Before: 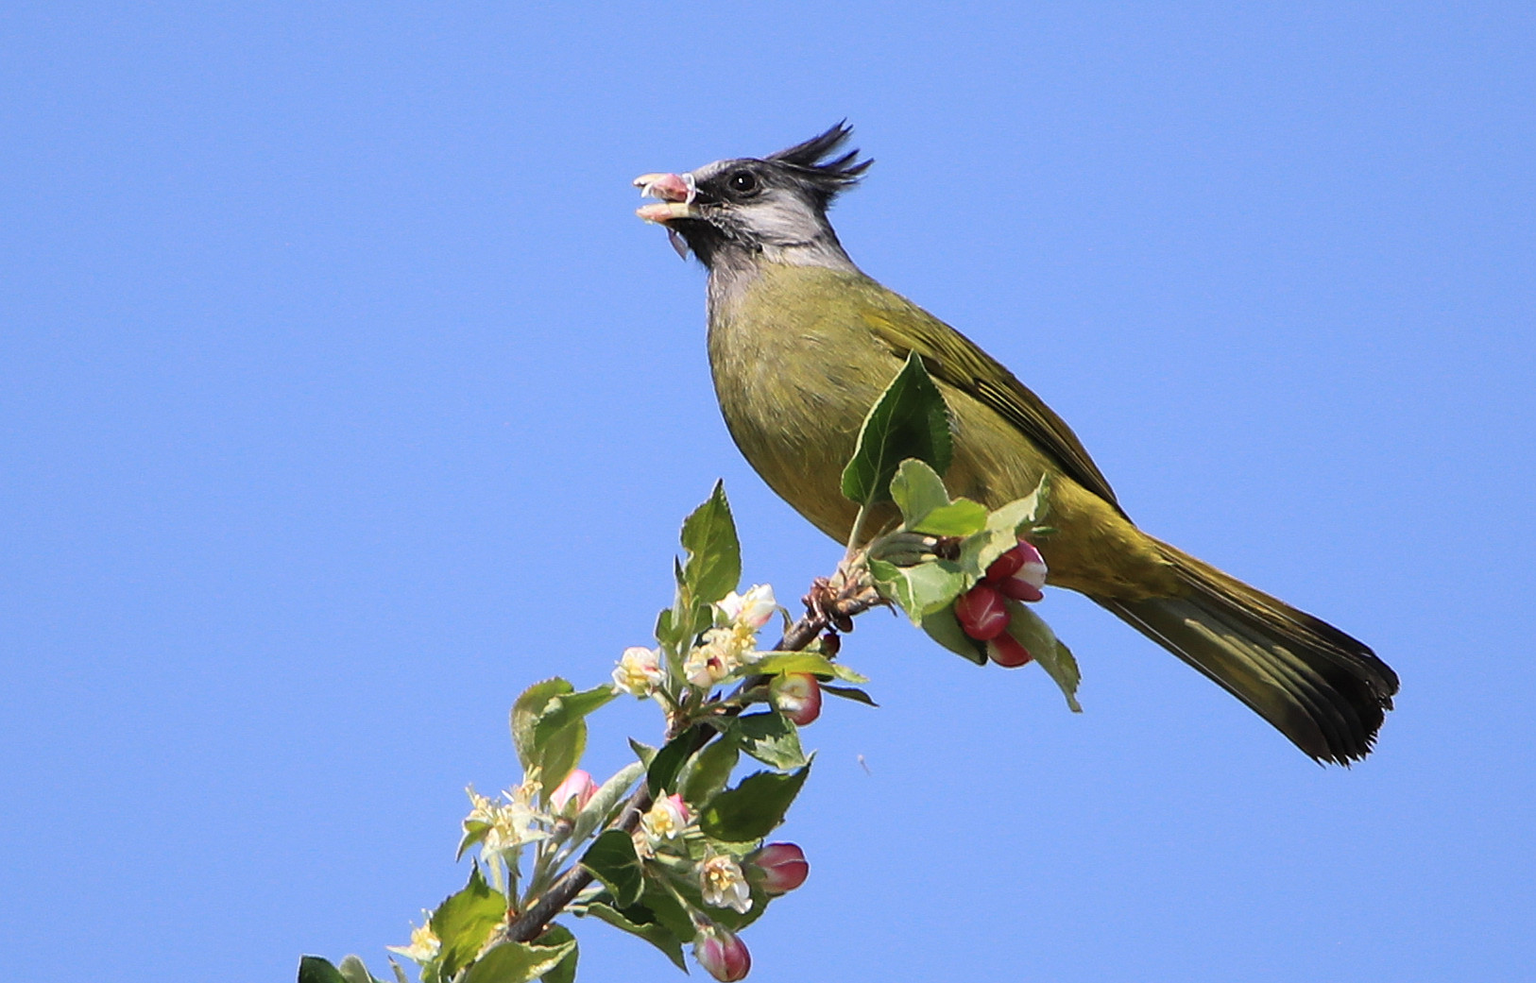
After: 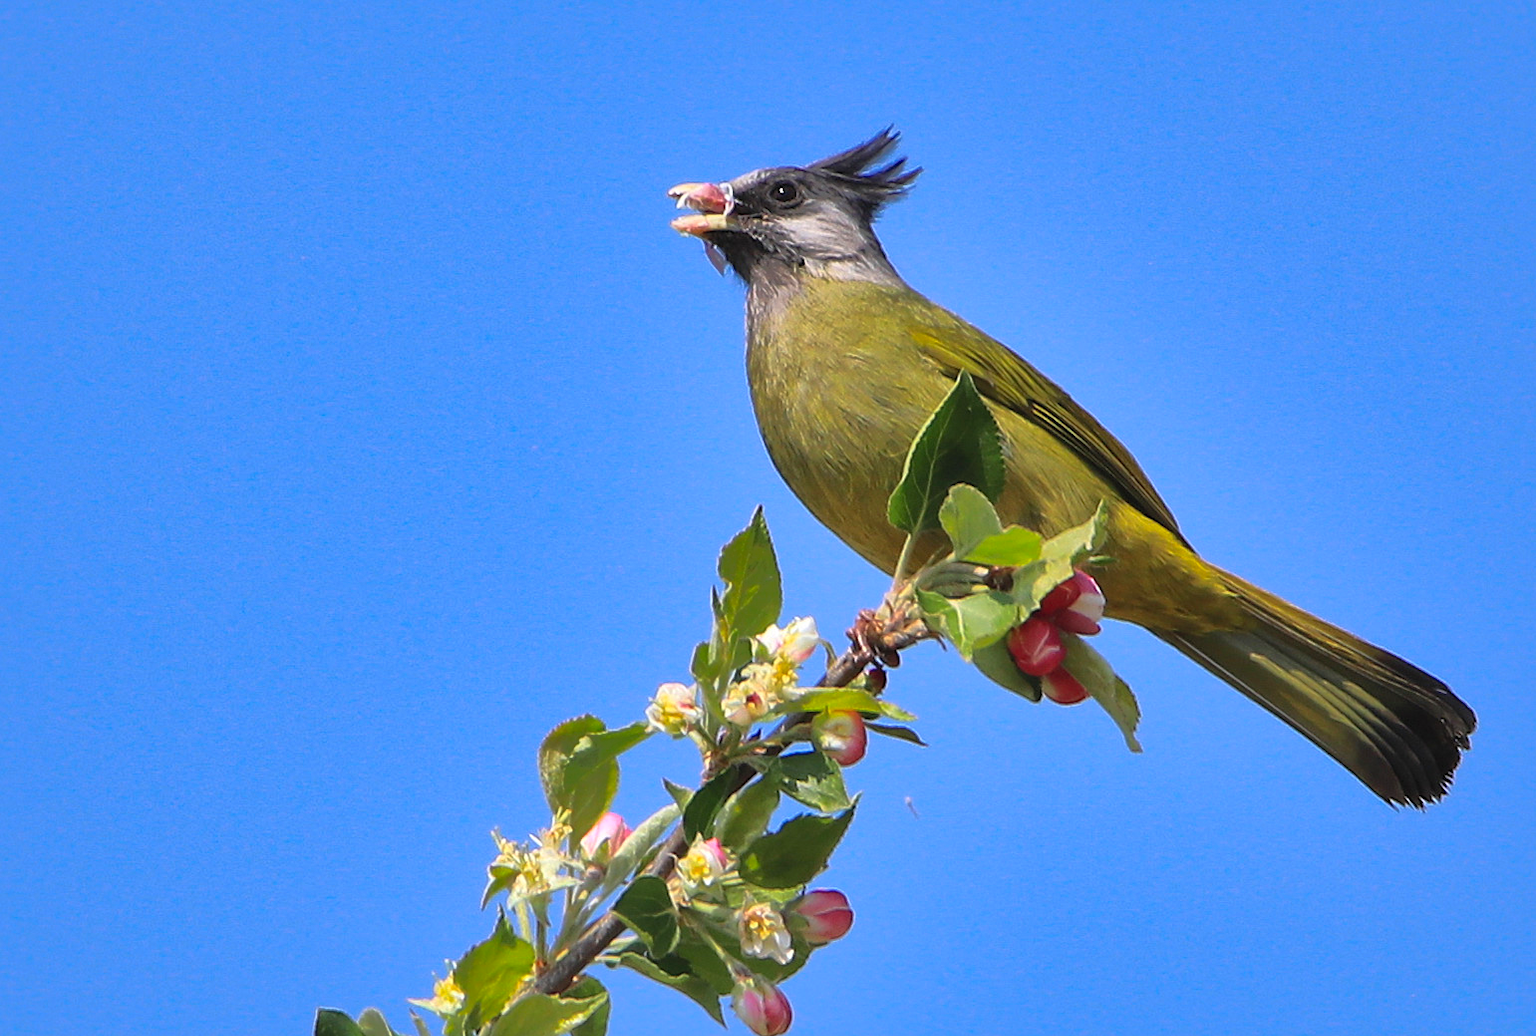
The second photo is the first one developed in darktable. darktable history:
crop and rotate: right 5.167%
contrast brightness saturation: contrast 0.2, brightness 0.16, saturation 0.22
shadows and highlights: shadows 38.43, highlights -74.54
